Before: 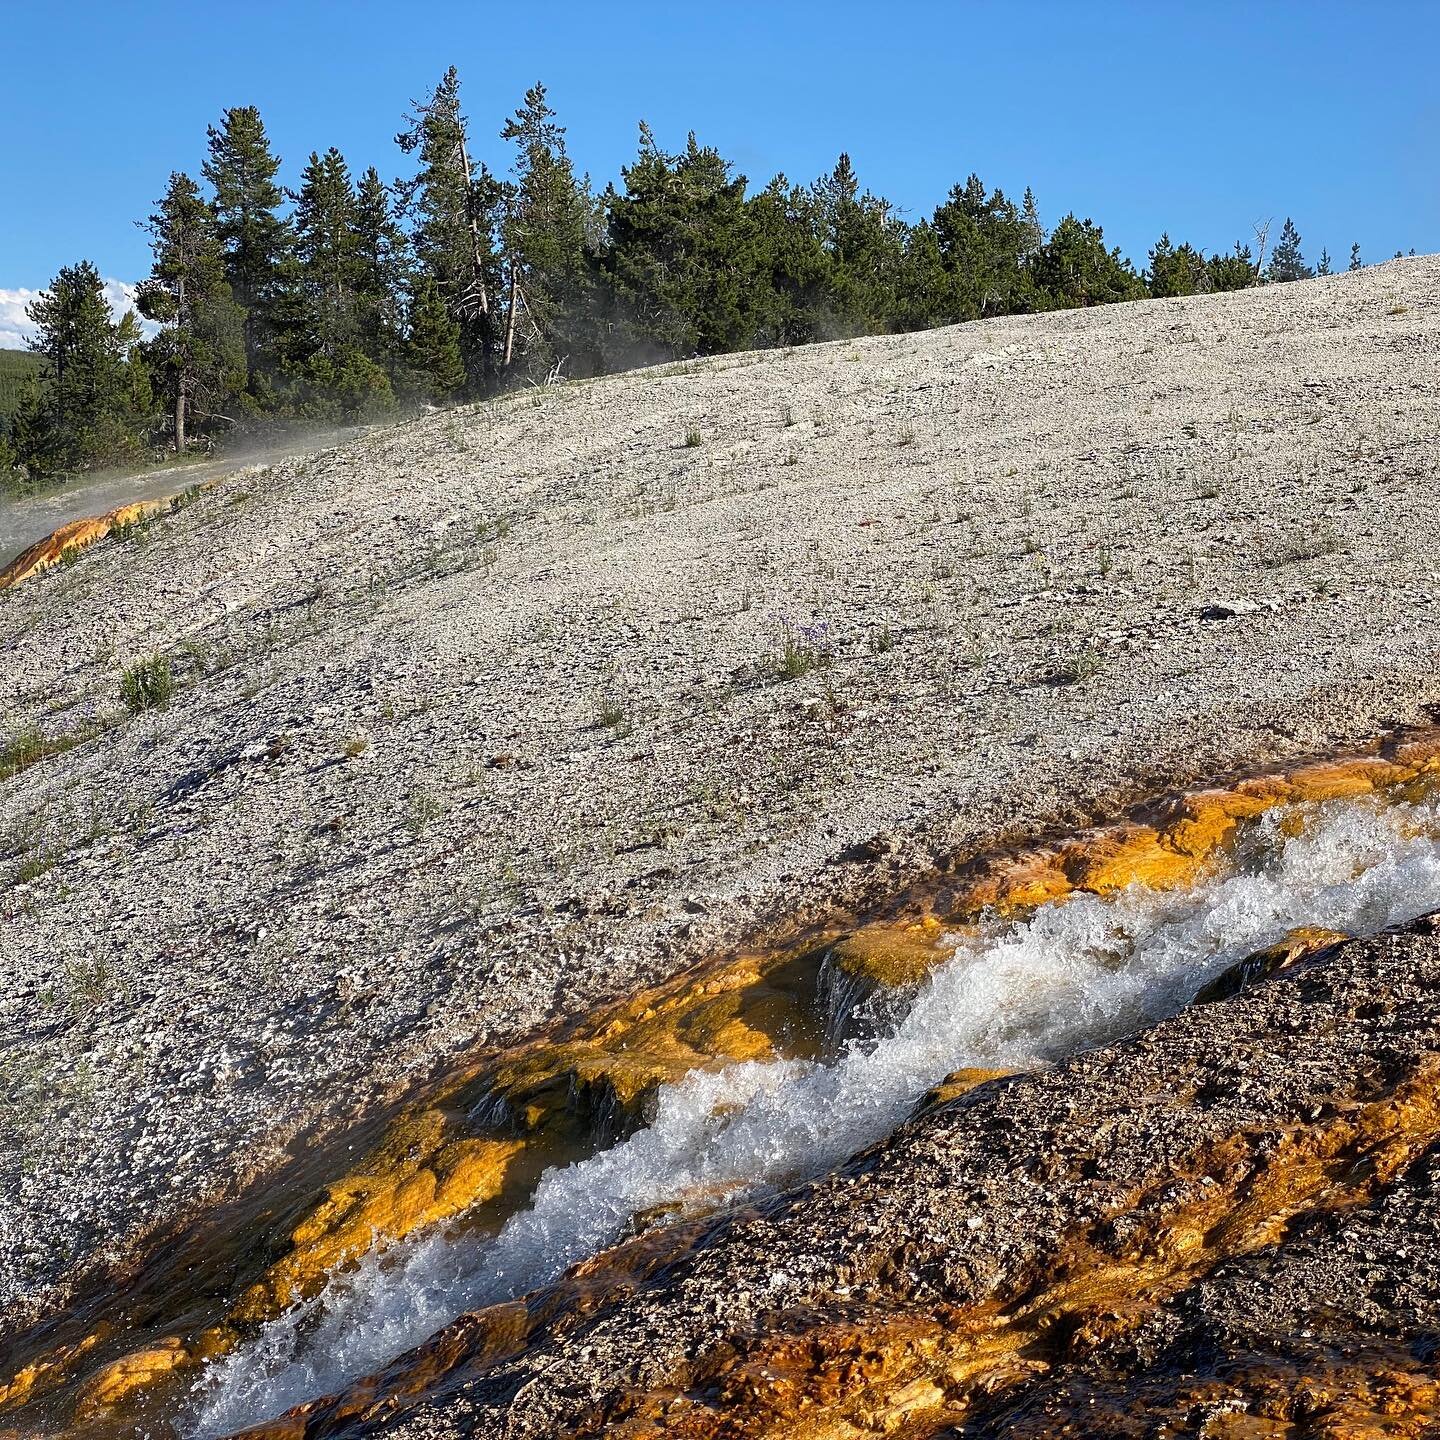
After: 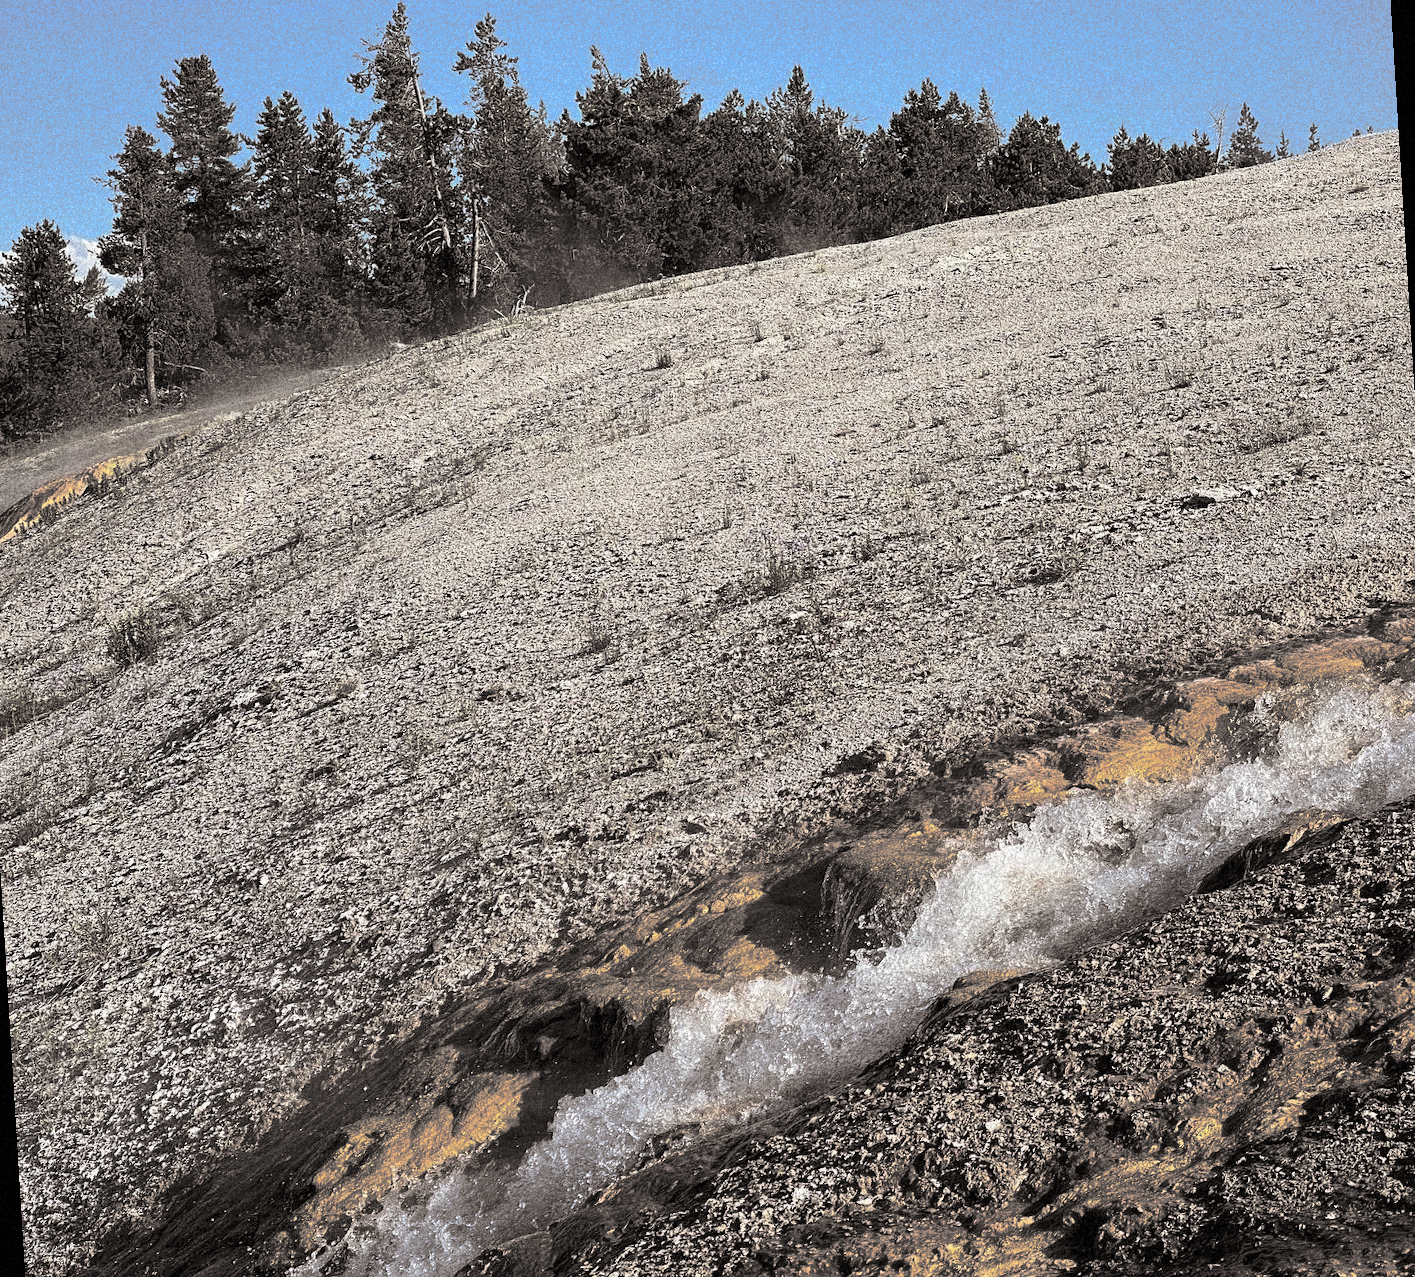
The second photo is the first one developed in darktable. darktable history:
split-toning: shadows › hue 26°, shadows › saturation 0.09, highlights › hue 40°, highlights › saturation 0.18, balance -63, compress 0%
grain: coarseness 14.49 ISO, strength 48.04%, mid-tones bias 35%
rotate and perspective: rotation -3.52°, crop left 0.036, crop right 0.964, crop top 0.081, crop bottom 0.919
